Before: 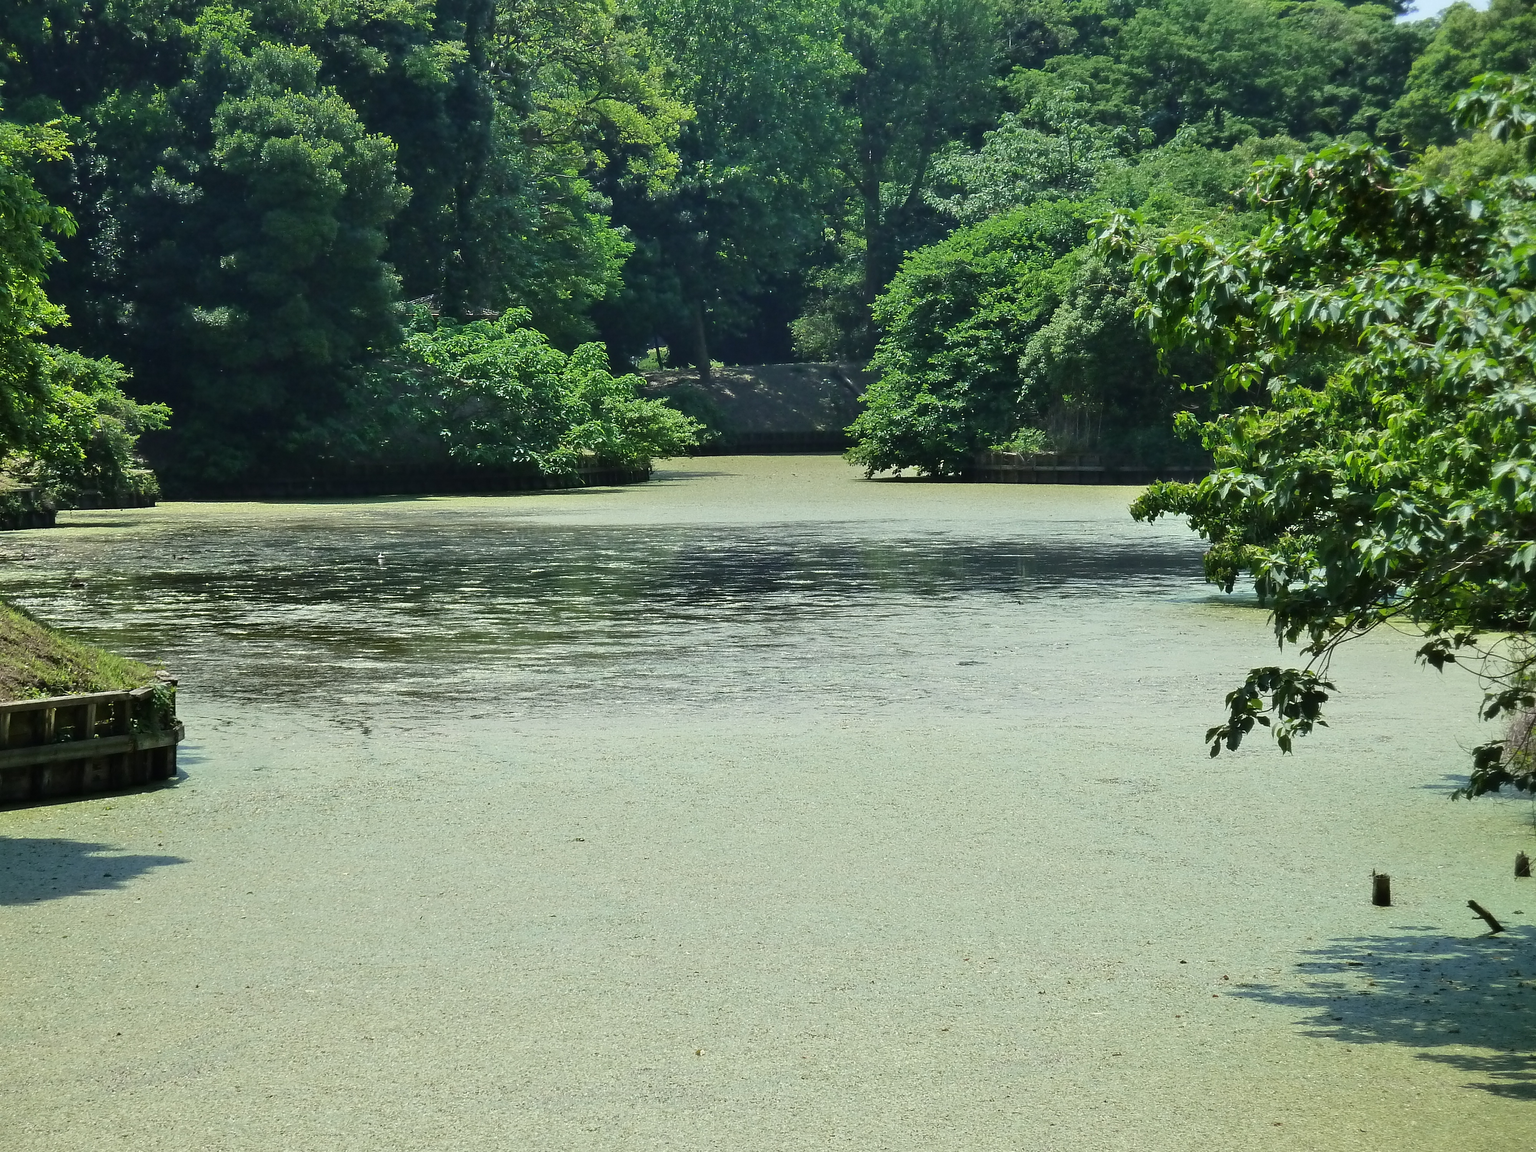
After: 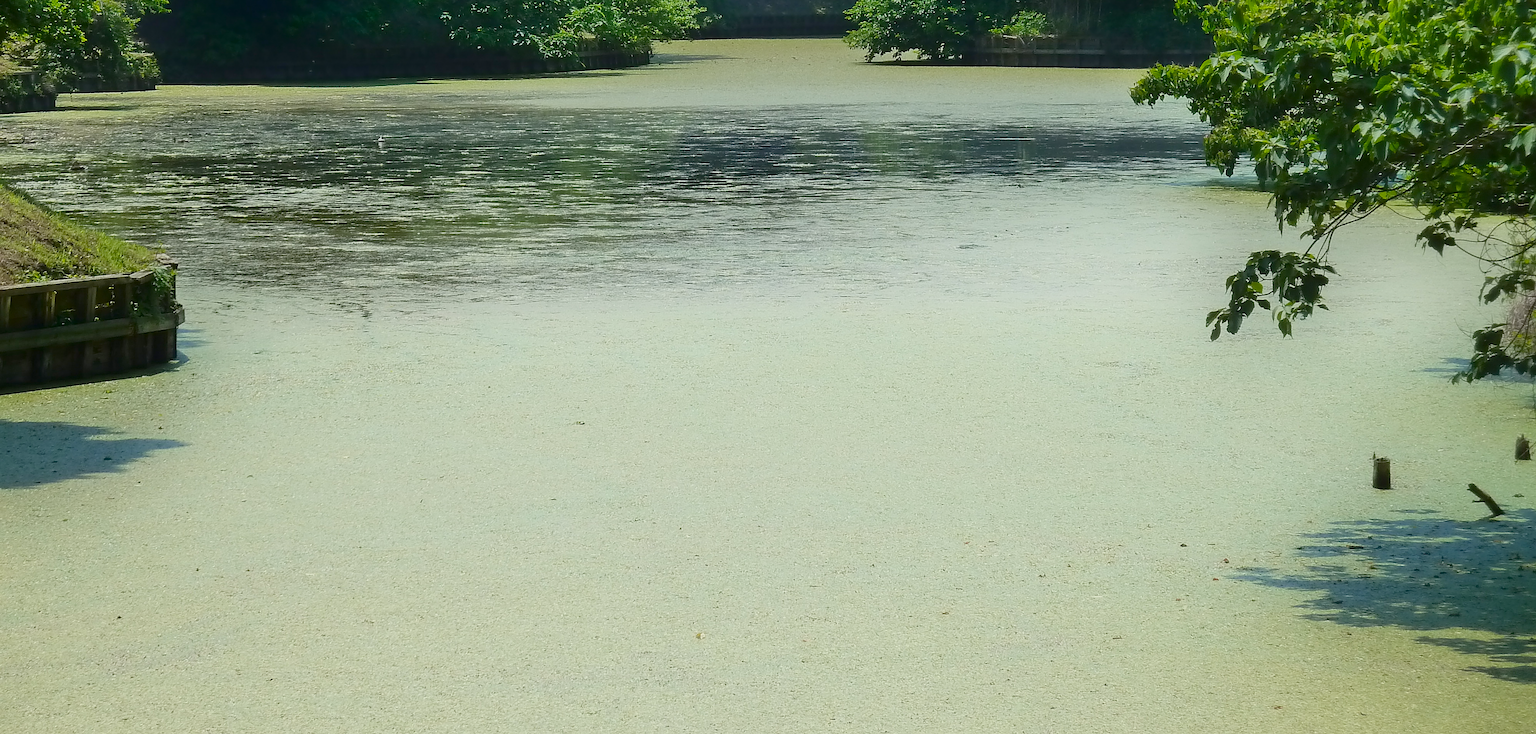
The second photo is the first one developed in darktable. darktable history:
color balance rgb: global offset › hue 168.54°, perceptual saturation grading › global saturation 19.596%, hue shift -1.74°, contrast -20.751%
sharpen: radius 1.552, amount 0.364, threshold 1.461
crop and rotate: top 36.223%
shadows and highlights: shadows -54.9, highlights 85.07, soften with gaussian
exposure: exposure -0.071 EV, compensate highlight preservation false
